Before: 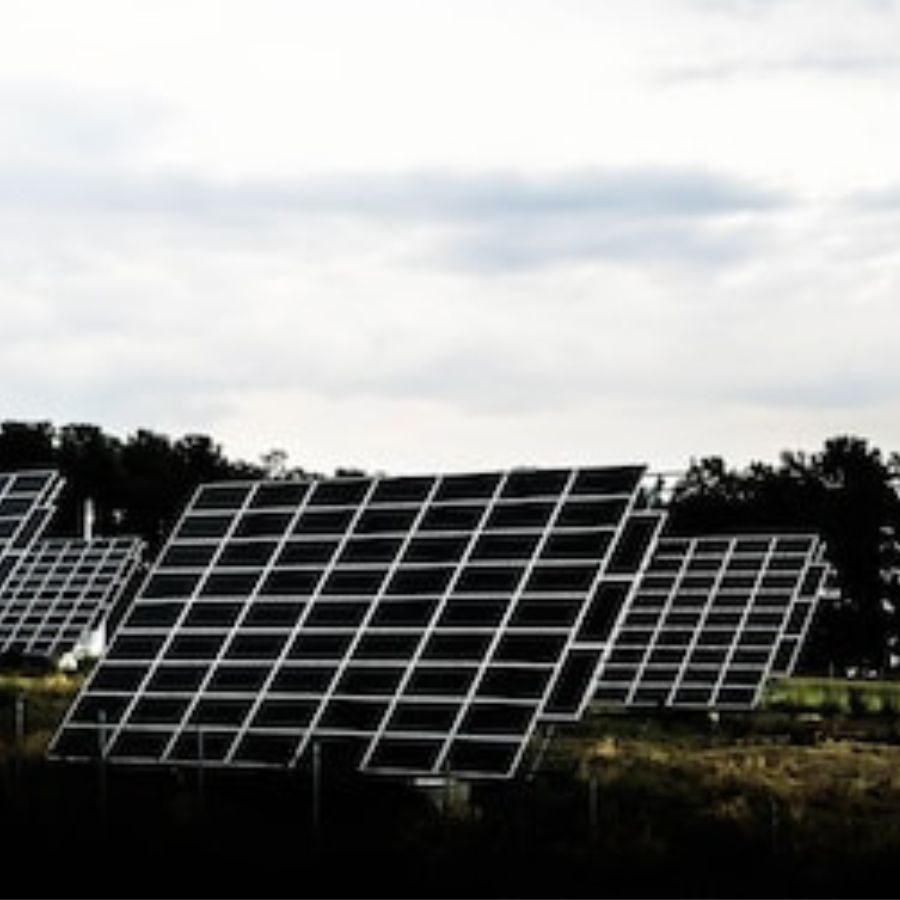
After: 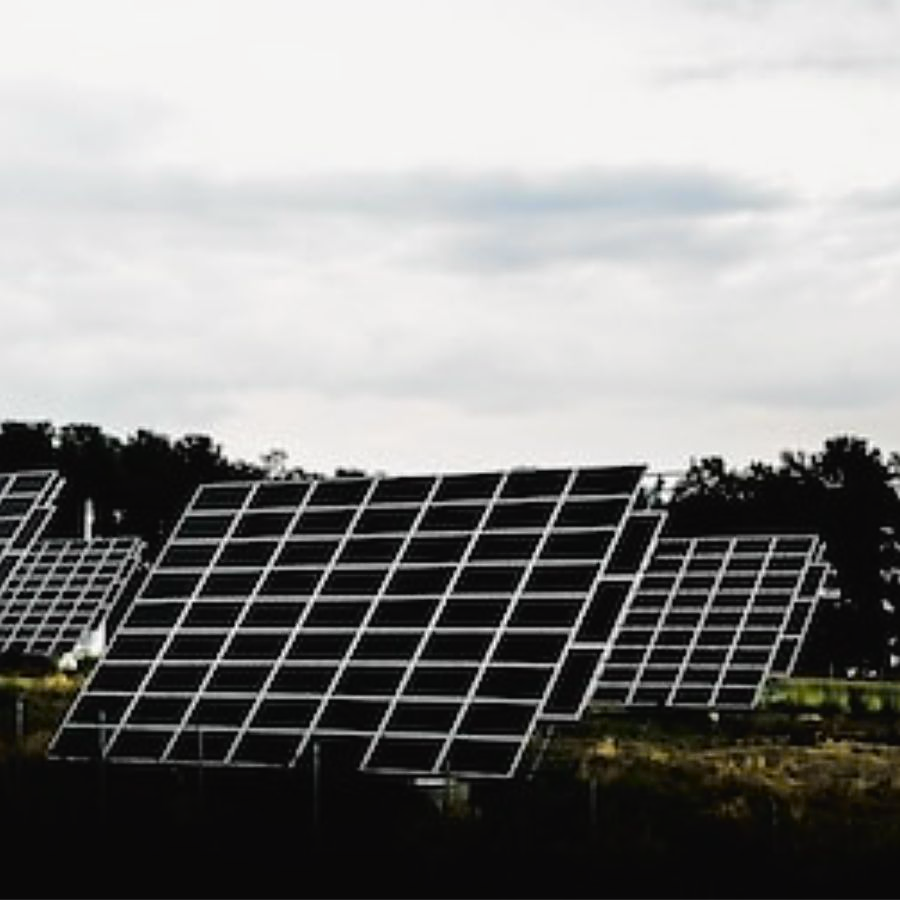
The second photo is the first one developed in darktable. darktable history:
sharpen: on, module defaults
tone curve: curves: ch0 [(0, 0.021) (0.049, 0.044) (0.157, 0.131) (0.365, 0.359) (0.499, 0.517) (0.675, 0.667) (0.856, 0.83) (1, 0.969)]; ch1 [(0, 0) (0.302, 0.309) (0.433, 0.443) (0.472, 0.47) (0.502, 0.503) (0.527, 0.516) (0.564, 0.557) (0.614, 0.645) (0.677, 0.722) (0.859, 0.889) (1, 1)]; ch2 [(0, 0) (0.33, 0.301) (0.447, 0.44) (0.487, 0.496) (0.502, 0.501) (0.535, 0.537) (0.565, 0.558) (0.608, 0.624) (1, 1)], color space Lab, independent channels, preserve colors none
